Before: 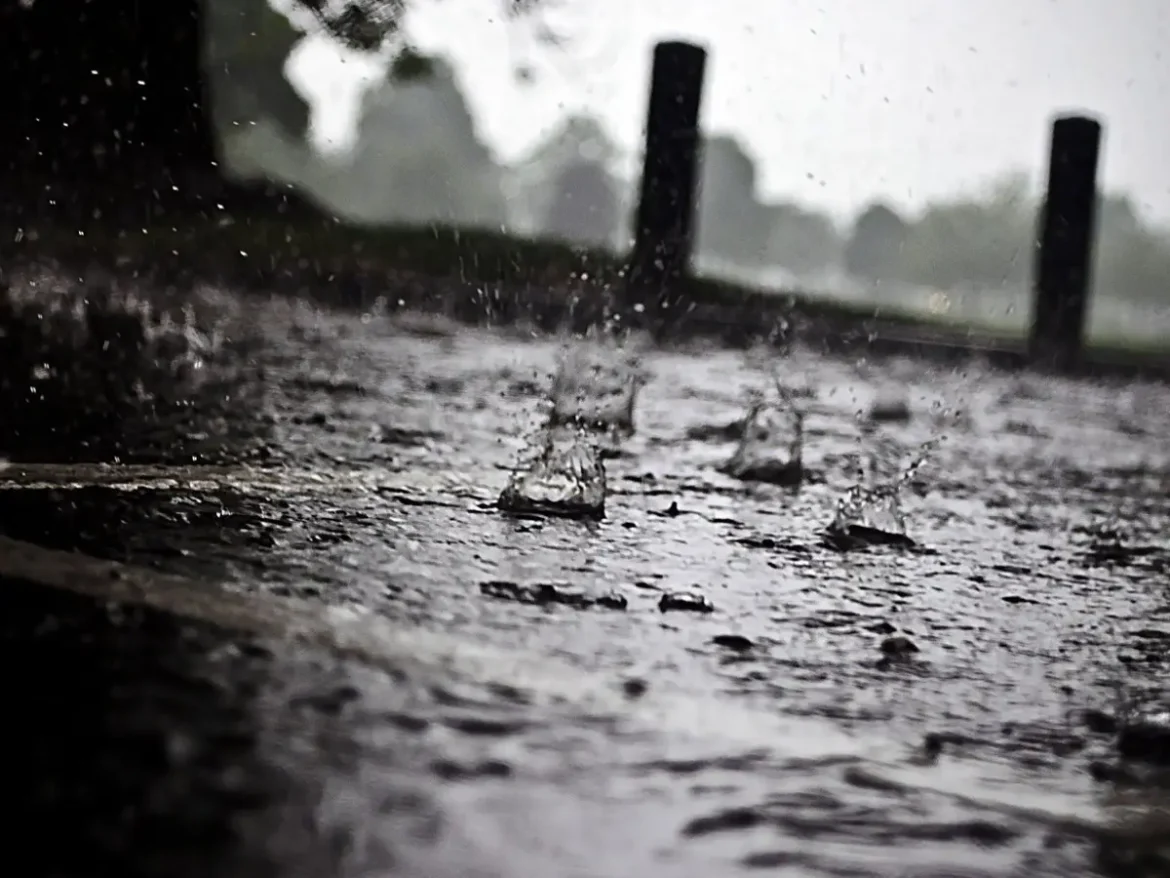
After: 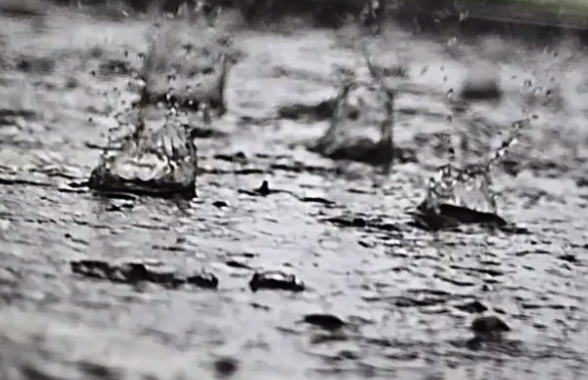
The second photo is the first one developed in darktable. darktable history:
crop: left 35.03%, top 36.625%, right 14.663%, bottom 20.057%
velvia: on, module defaults
